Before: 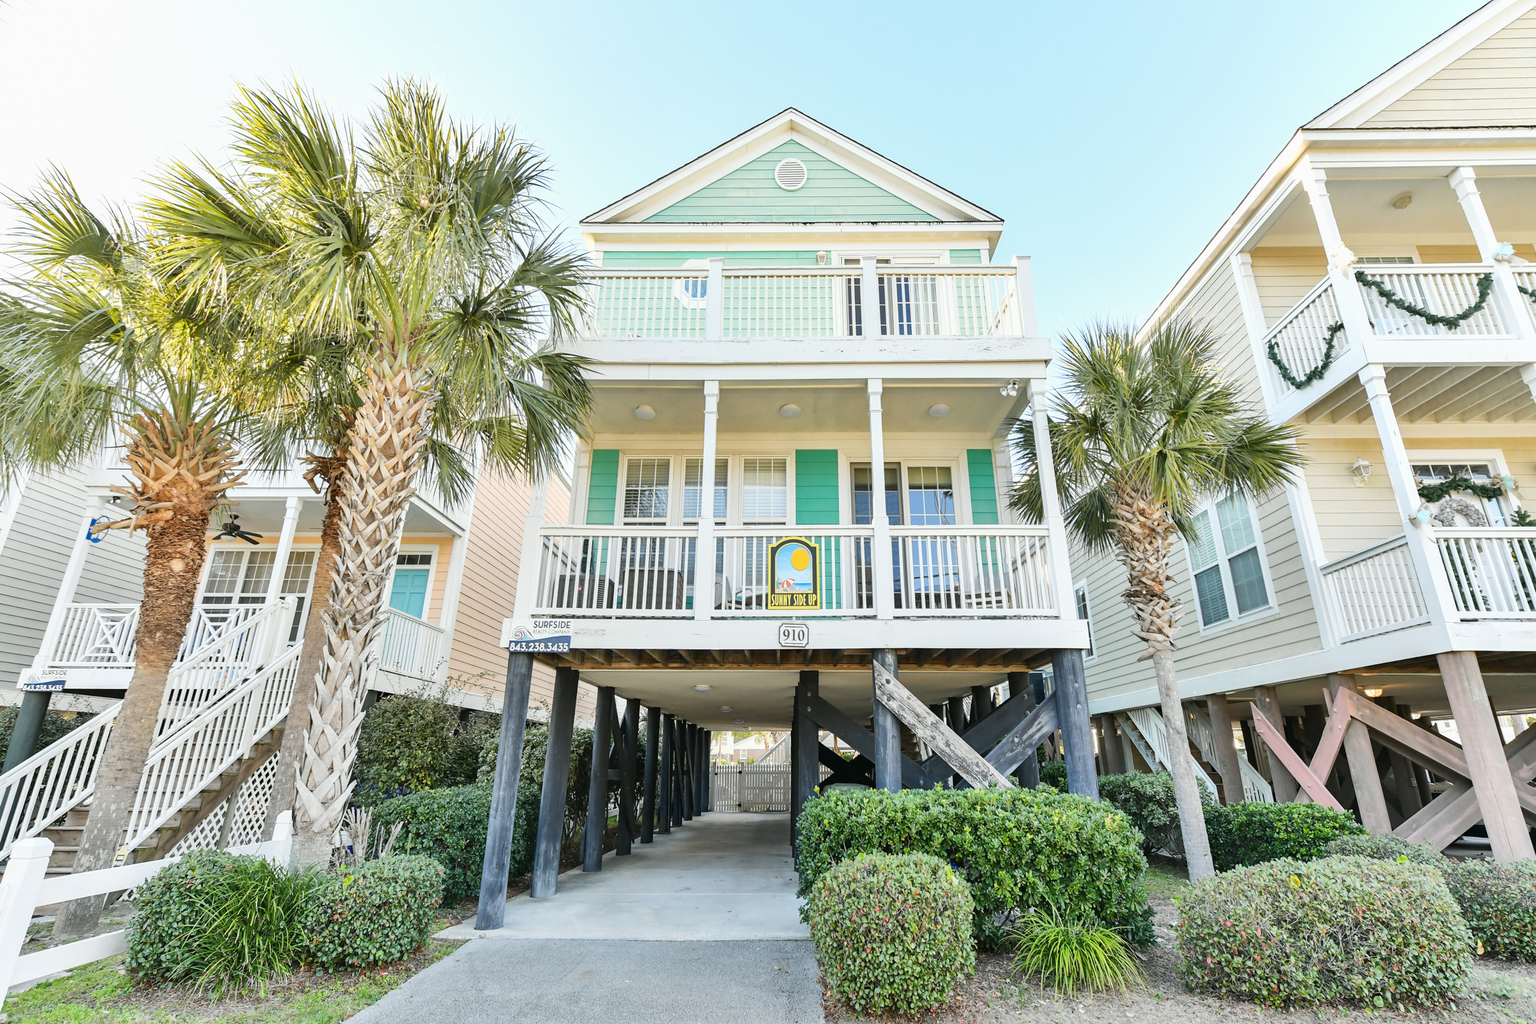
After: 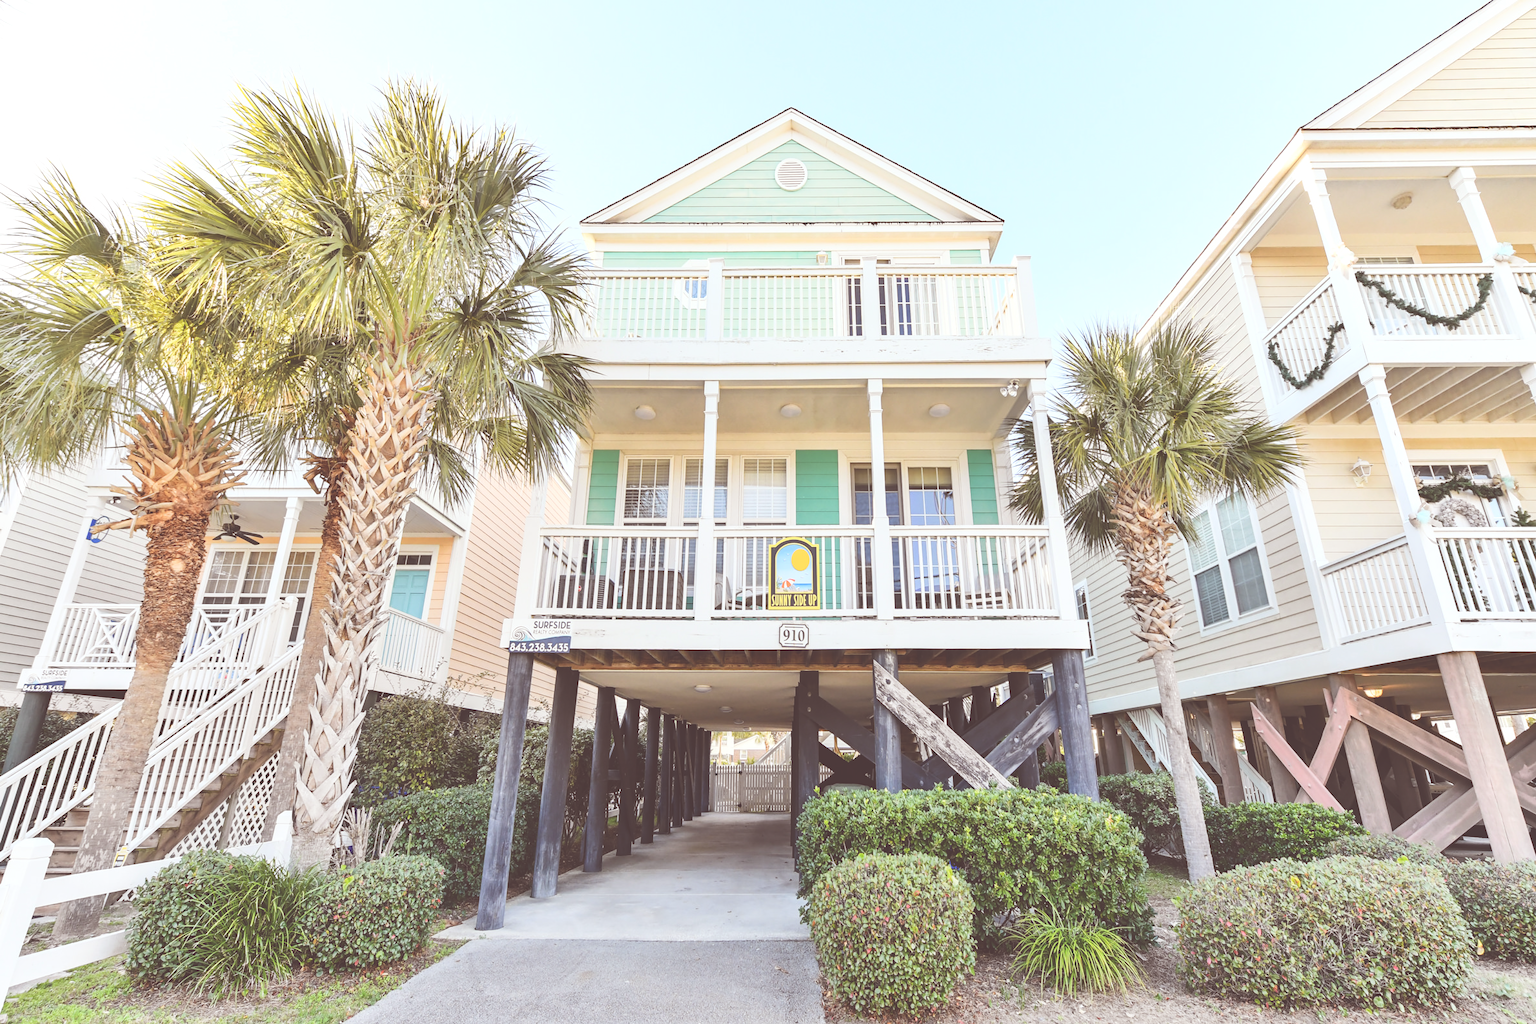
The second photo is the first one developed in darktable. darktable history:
shadows and highlights: shadows 0, highlights 40
exposure: black level correction -0.041, exposure 0.064 EV, compensate highlight preservation false
rgb levels: mode RGB, independent channels, levels [[0, 0.474, 1], [0, 0.5, 1], [0, 0.5, 1]]
